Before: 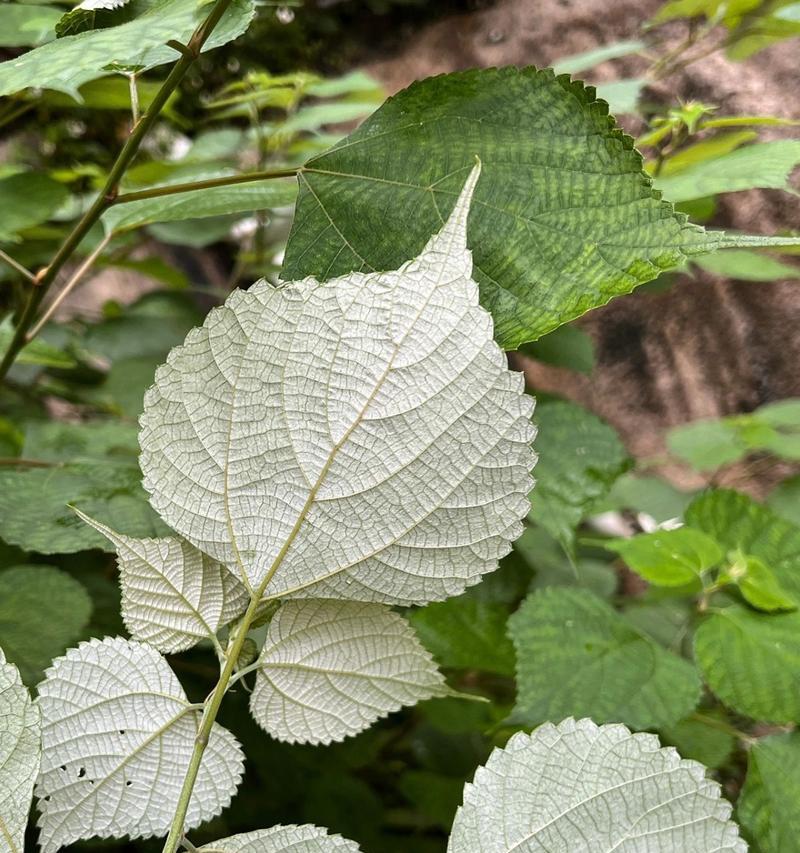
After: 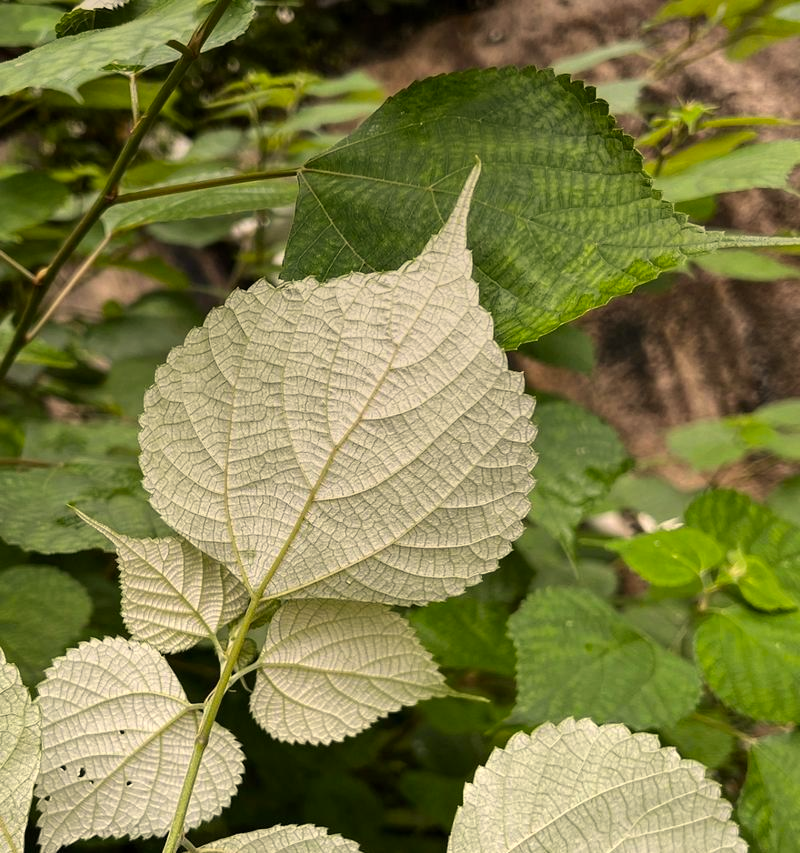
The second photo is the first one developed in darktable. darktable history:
graduated density: on, module defaults
white balance: red 1.004, blue 1.024
color correction: highlights a* 2.72, highlights b* 22.8
